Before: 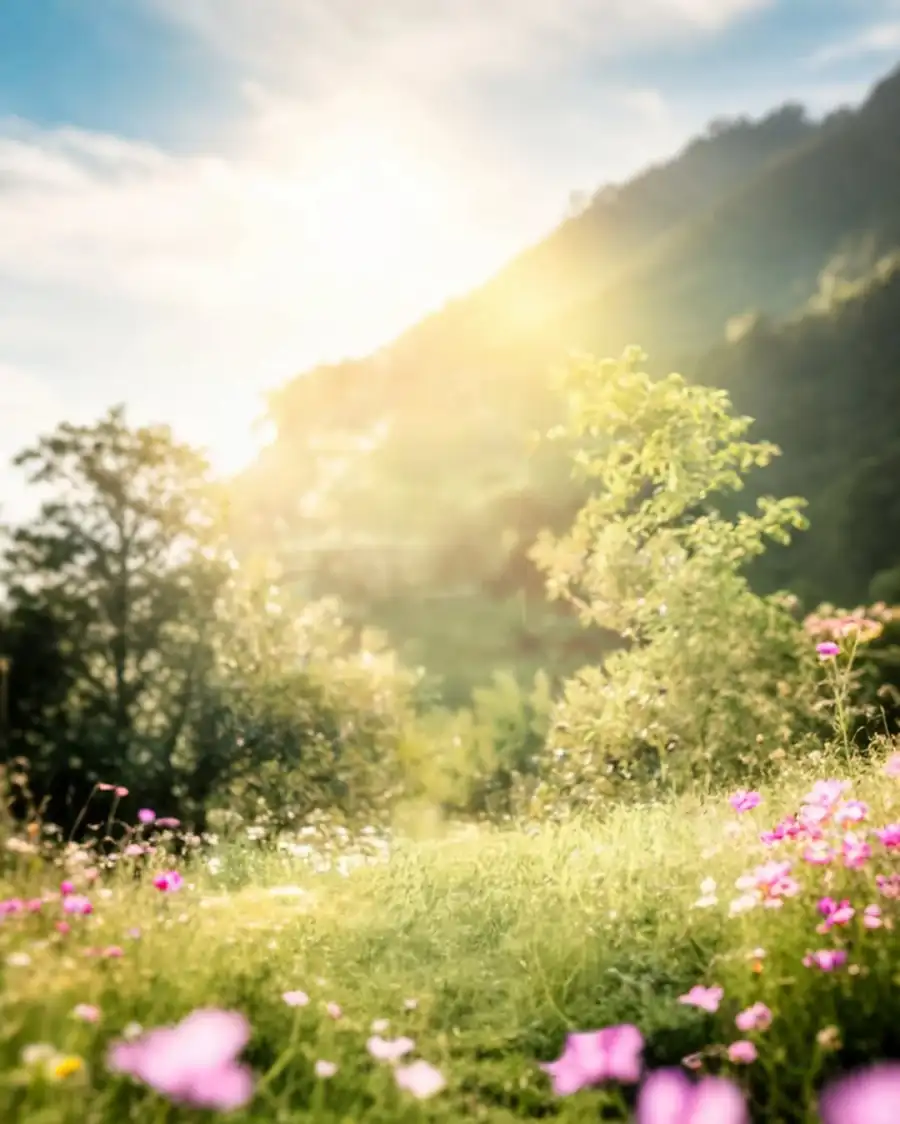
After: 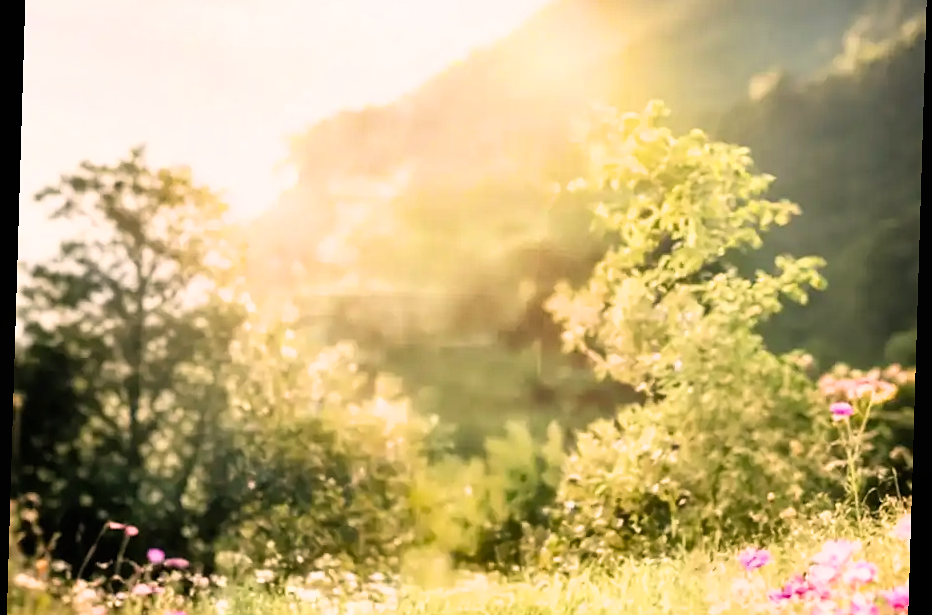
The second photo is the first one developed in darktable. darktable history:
filmic rgb: black relative exposure -9.5 EV, white relative exposure 3.02 EV, hardness 6.12
sharpen: amount 0.2
rotate and perspective: rotation 1.72°, automatic cropping off
crop and rotate: top 23.043%, bottom 23.437%
color correction: highlights a* 7.34, highlights b* 4.37
local contrast: mode bilateral grid, contrast 100, coarseness 100, detail 91%, midtone range 0.2
shadows and highlights: radius 108.52, shadows 23.73, highlights -59.32, low approximation 0.01, soften with gaussian
exposure: exposure 0.496 EV, compensate highlight preservation false
